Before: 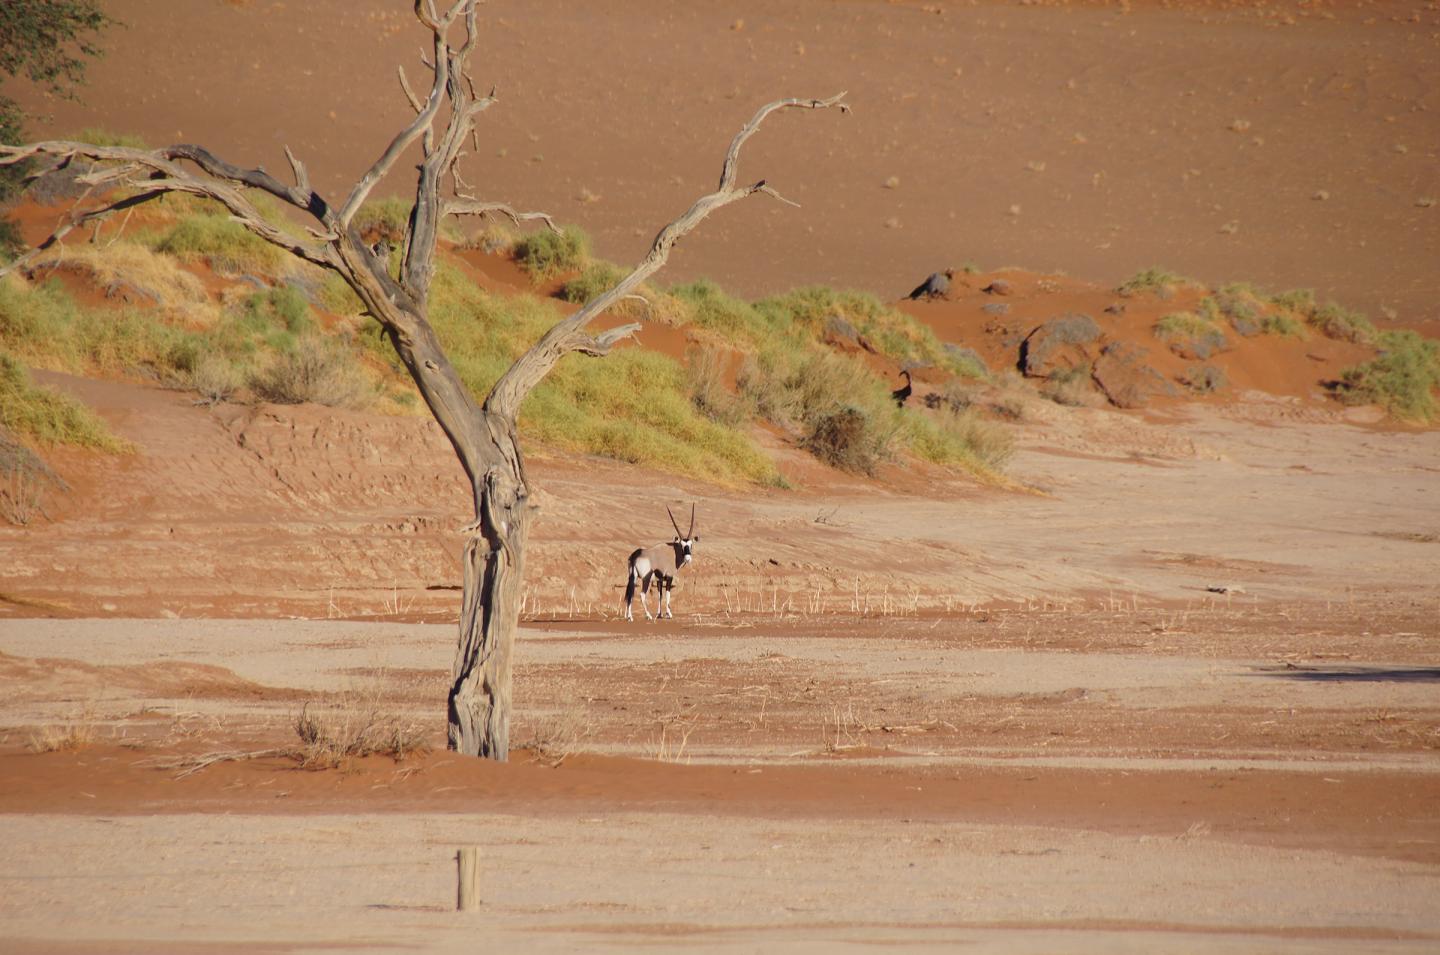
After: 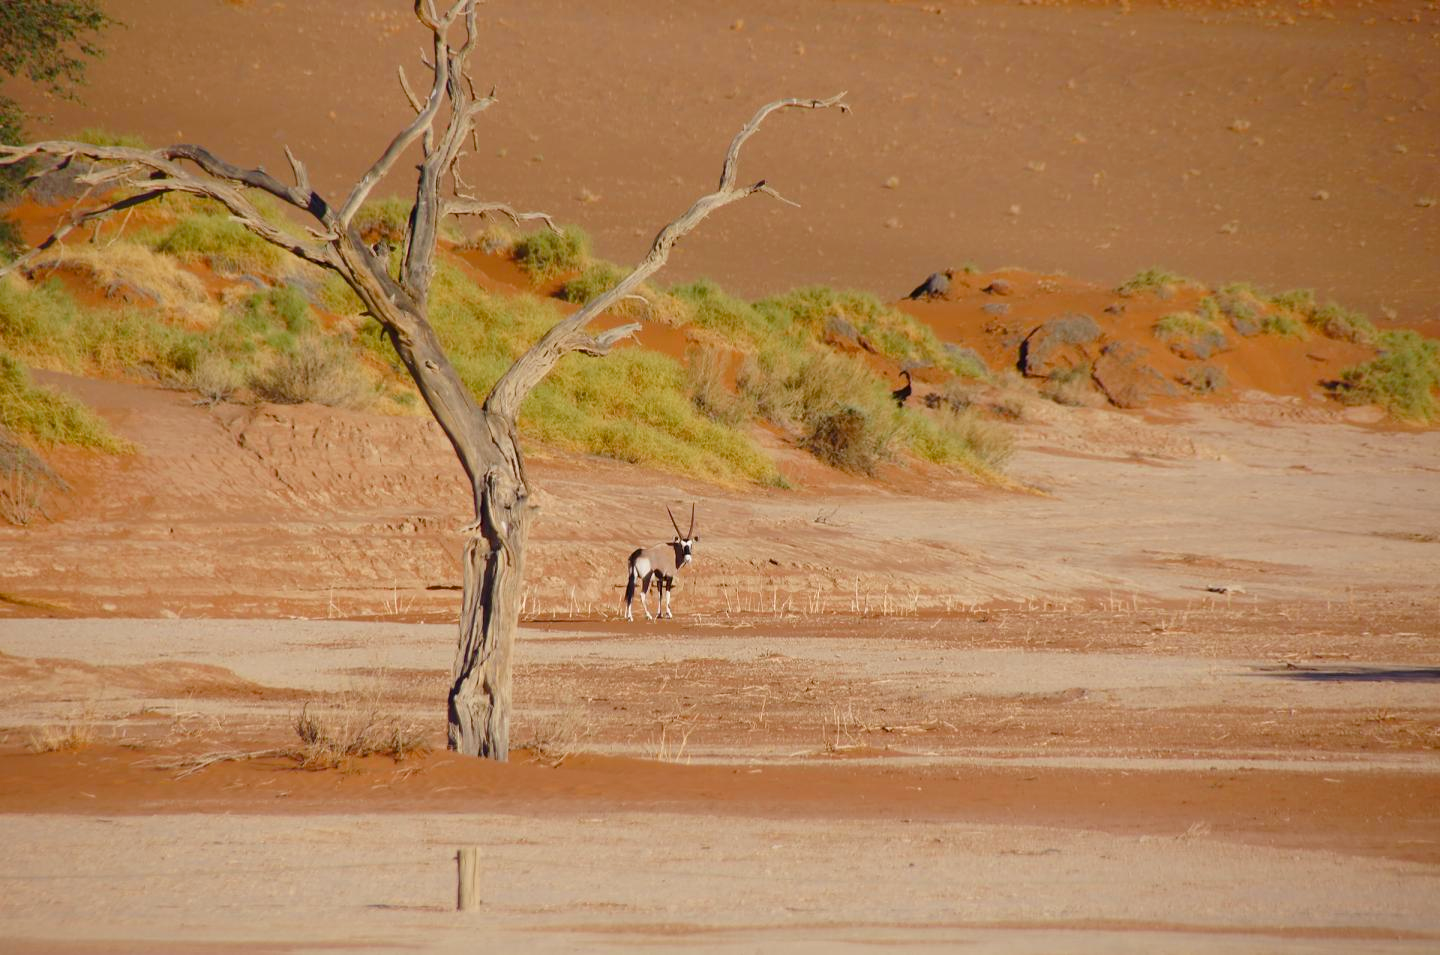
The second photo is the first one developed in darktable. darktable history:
color balance rgb: perceptual saturation grading › global saturation 20.304%, perceptual saturation grading › highlights -19.684%, perceptual saturation grading › shadows 29.831%
